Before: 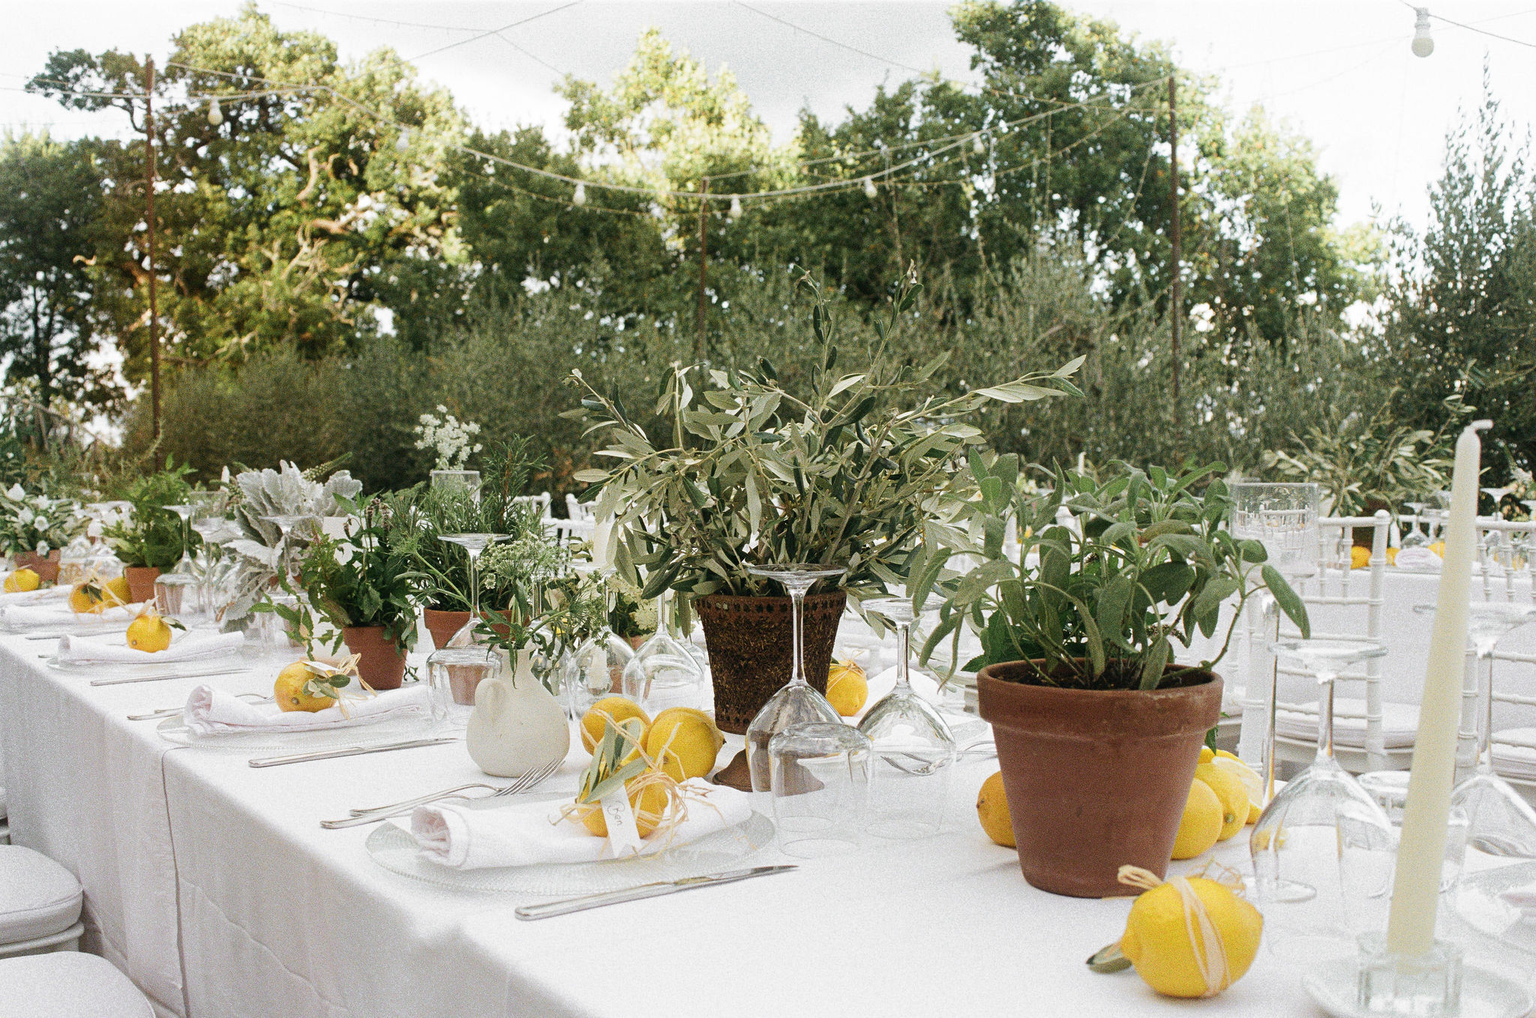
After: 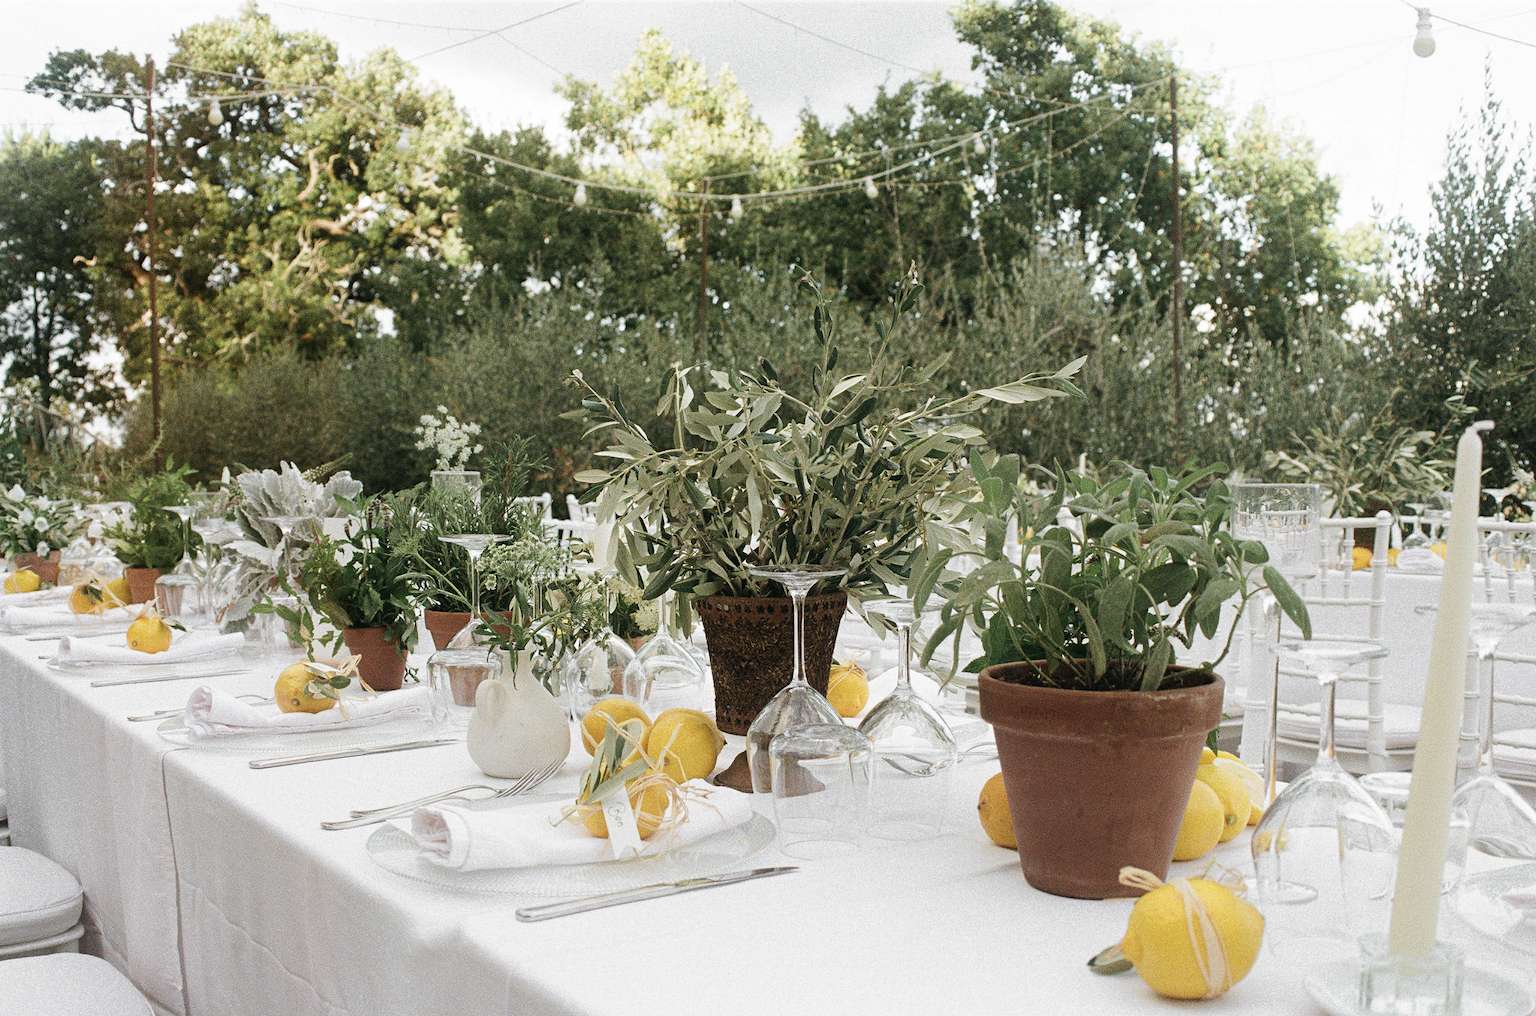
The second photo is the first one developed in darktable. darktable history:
color correction: saturation 0.85
crop: top 0.05%, bottom 0.098%
